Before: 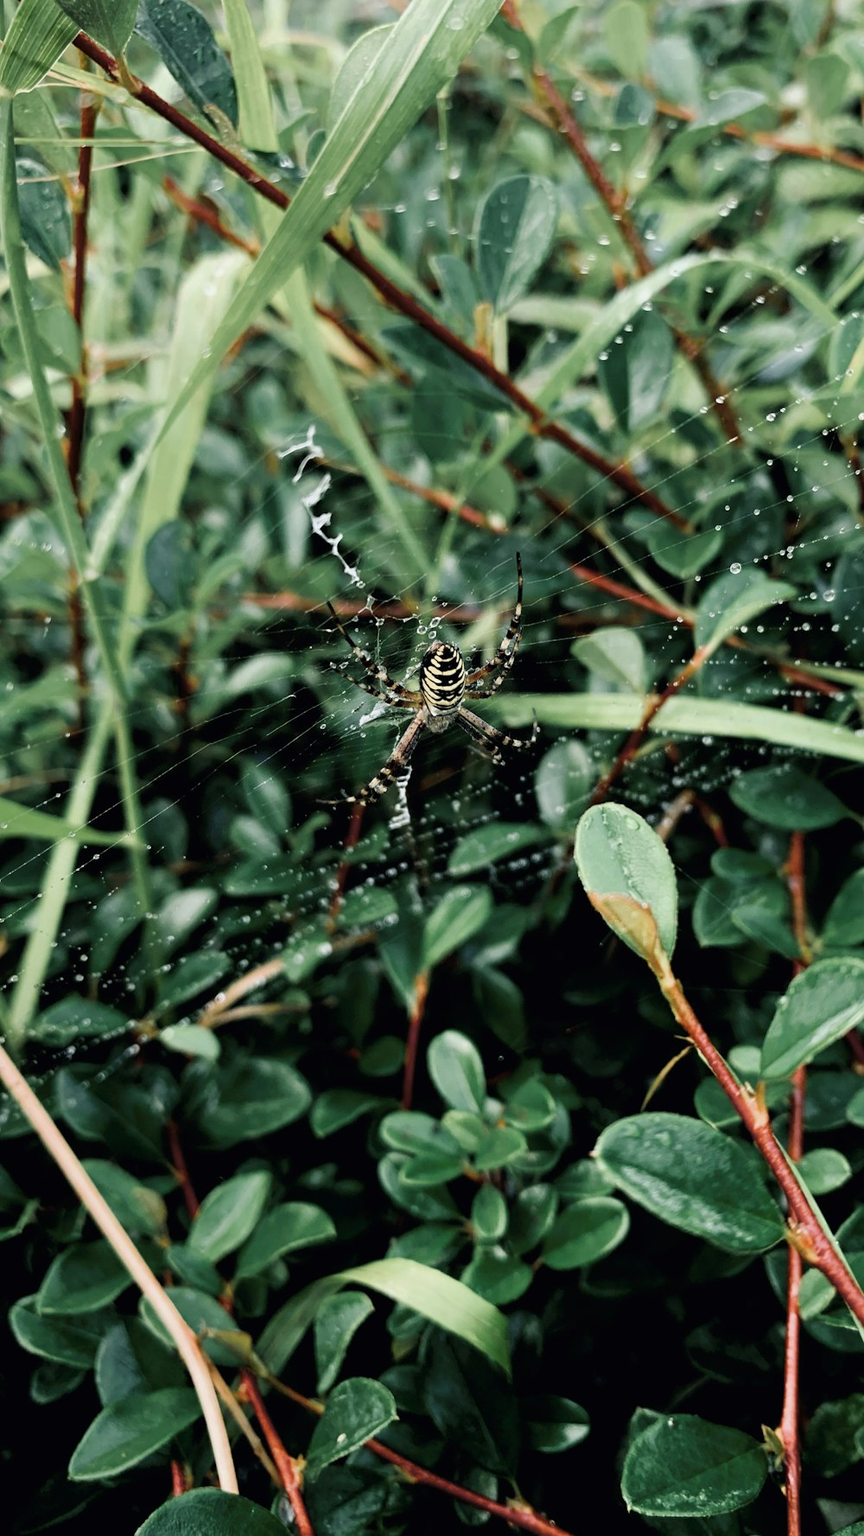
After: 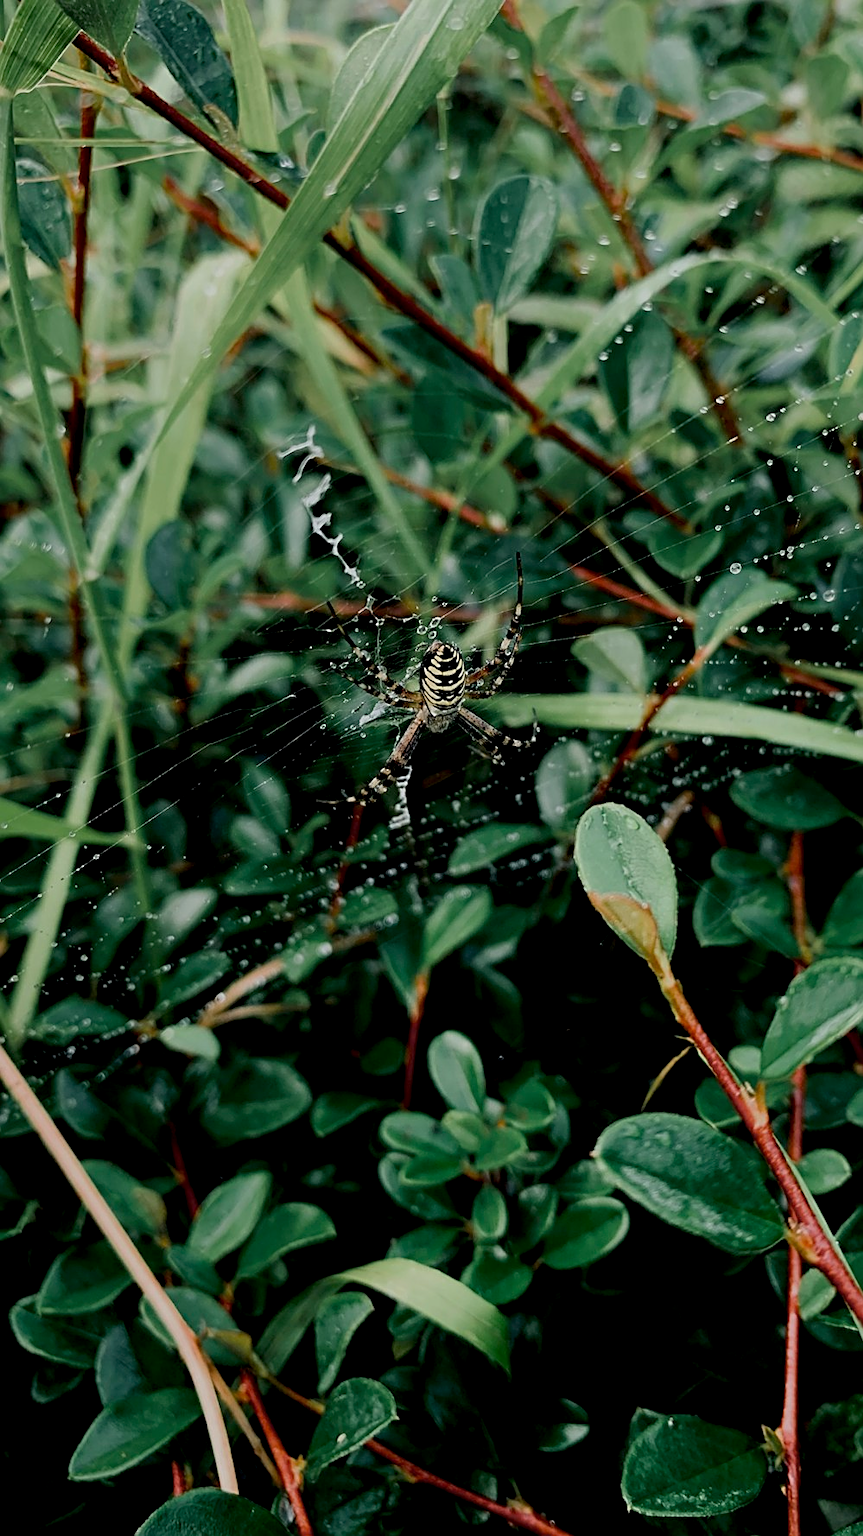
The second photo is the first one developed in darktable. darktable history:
exposure: black level correction 0.009, exposure -0.637 EV, compensate highlight preservation false
sharpen: on, module defaults
